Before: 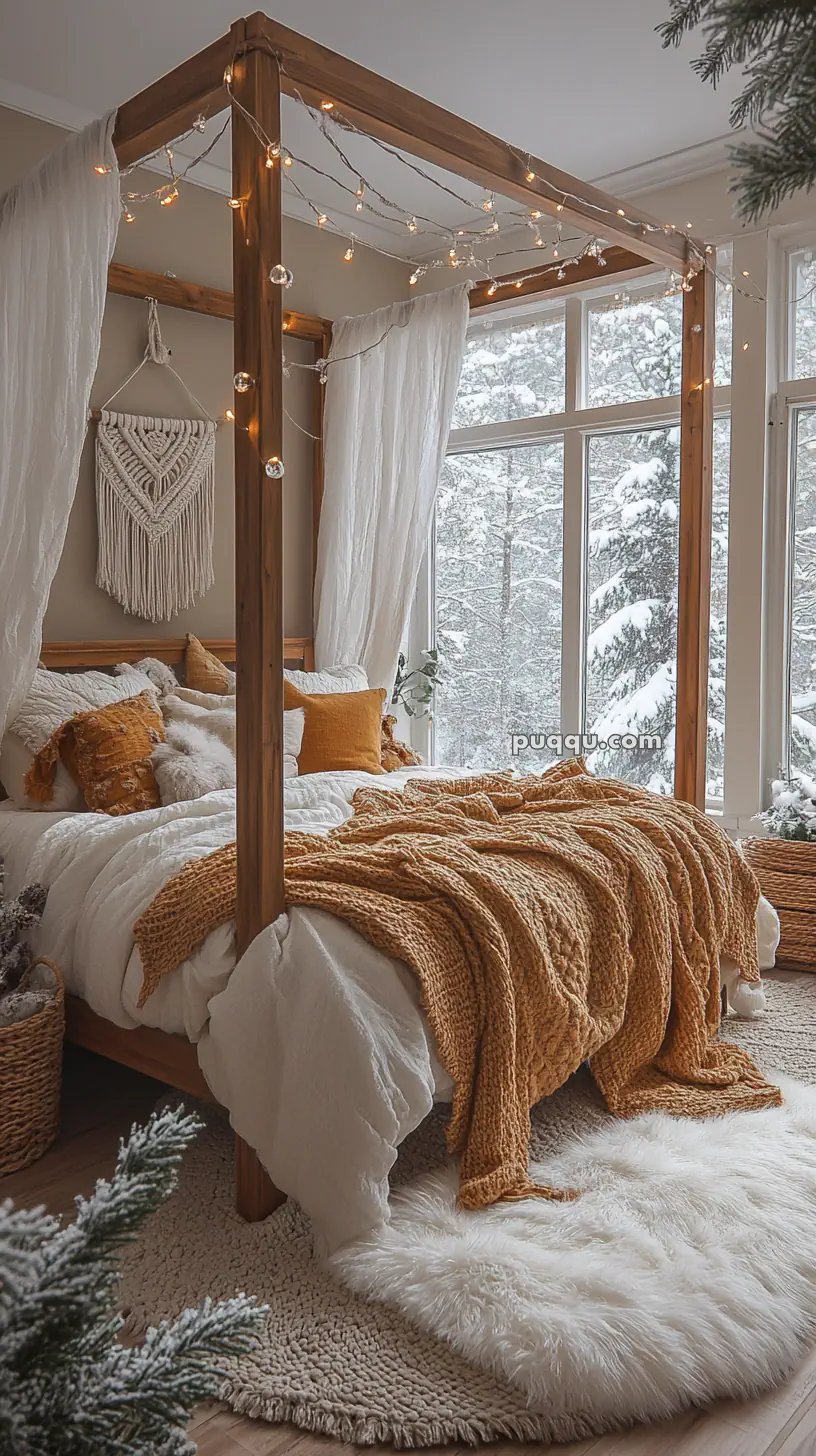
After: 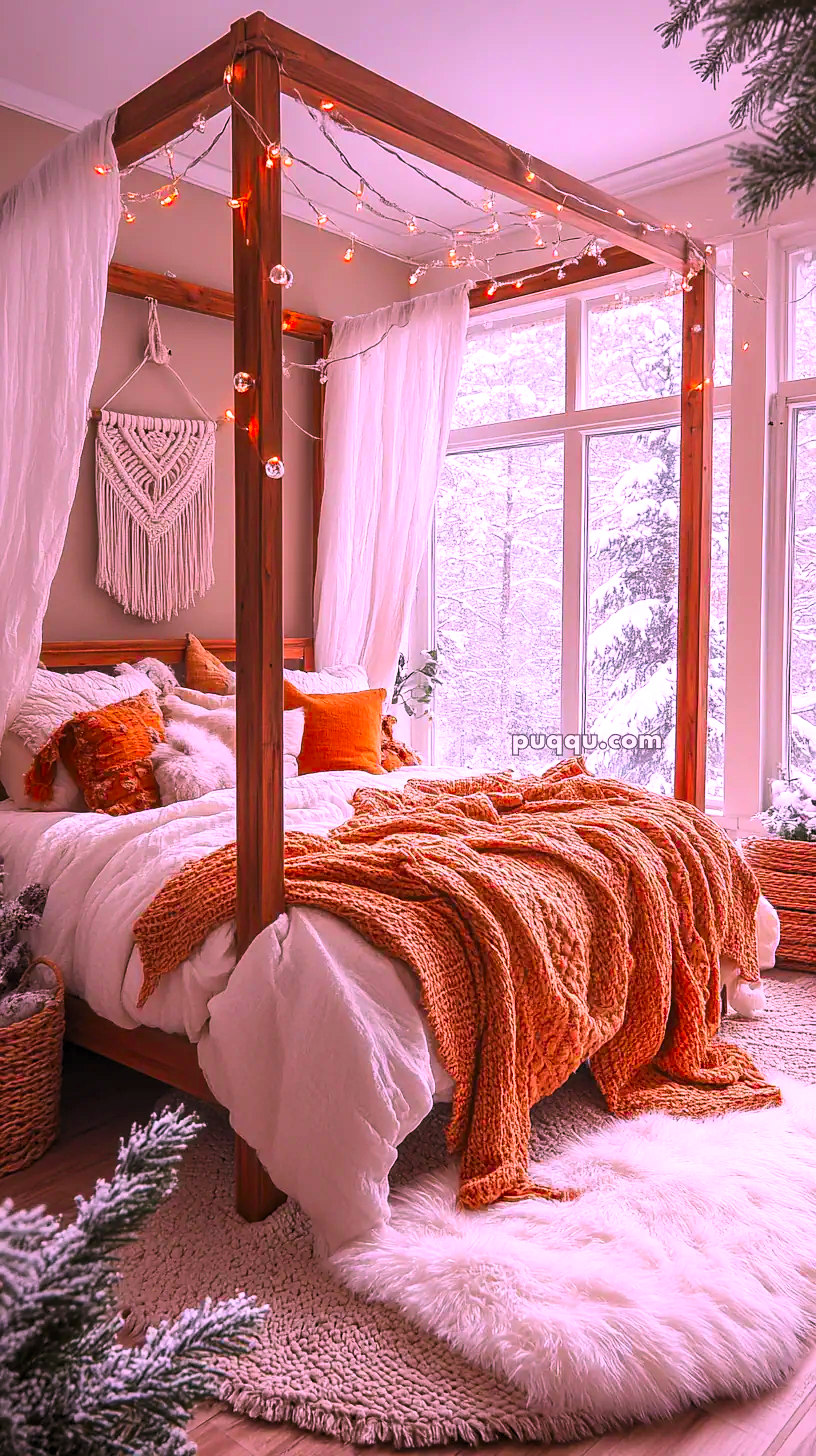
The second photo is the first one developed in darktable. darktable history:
levels: levels [0.062, 0.494, 0.925]
contrast brightness saturation: contrast 0.196, brightness 0.158, saturation 0.221
color correction: highlights a* 18.99, highlights b* -11.75, saturation 1.7
